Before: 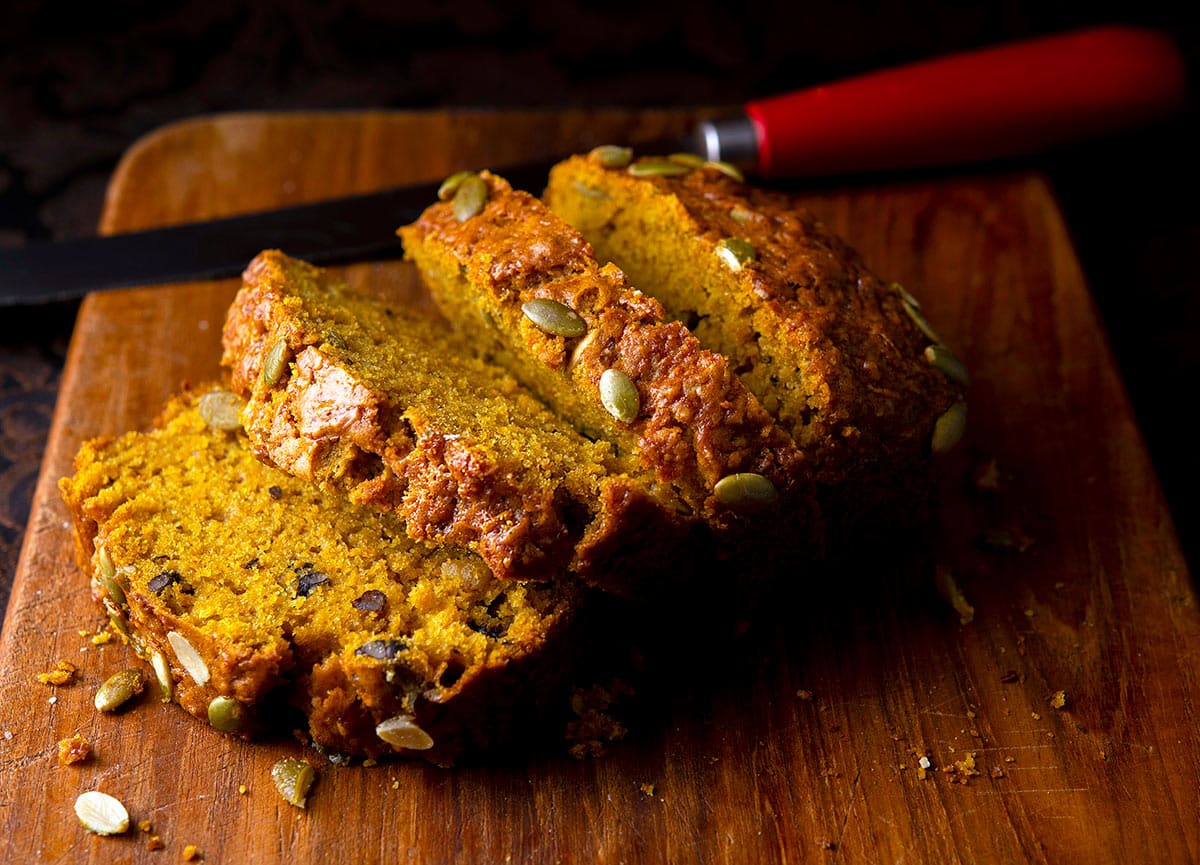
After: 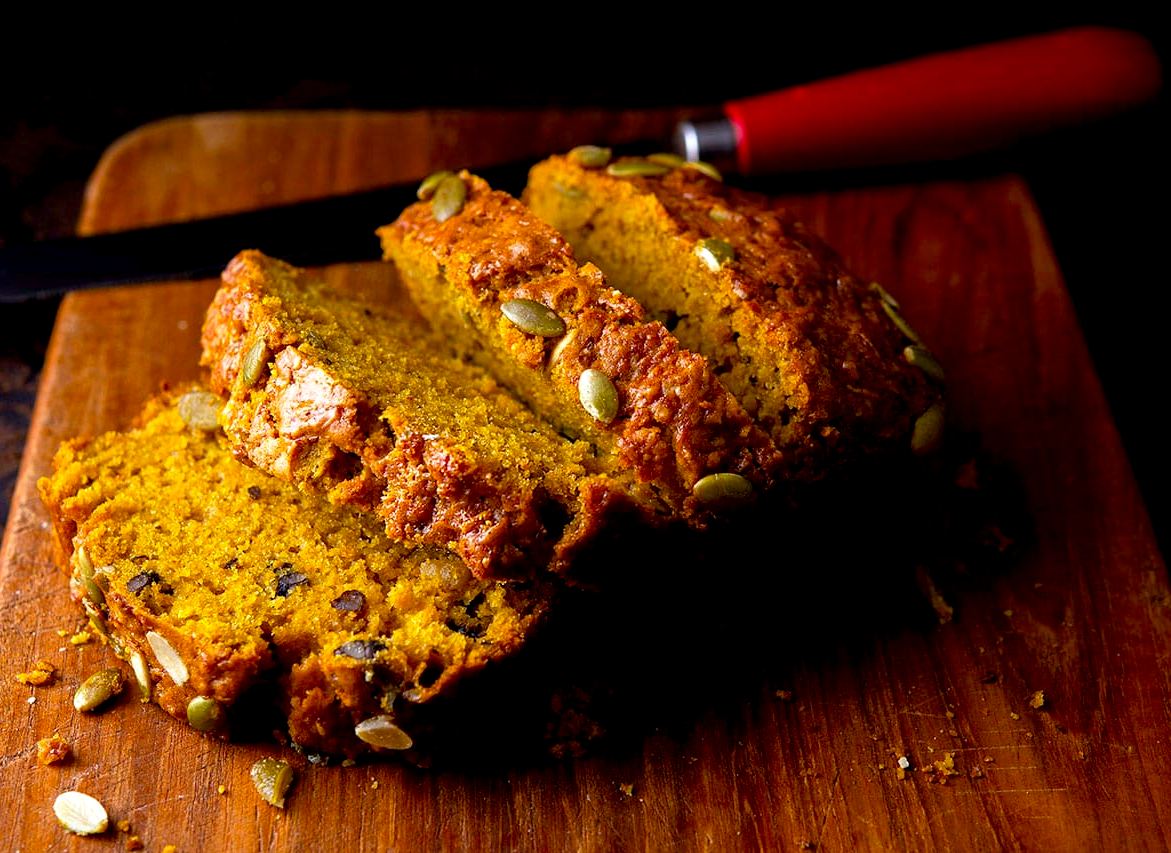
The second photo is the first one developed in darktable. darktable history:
exposure: black level correction 0.007, exposure 0.093 EV, compensate highlight preservation false
crop and rotate: left 1.774%, right 0.633%, bottom 1.28%
color correction: saturation 1.11
